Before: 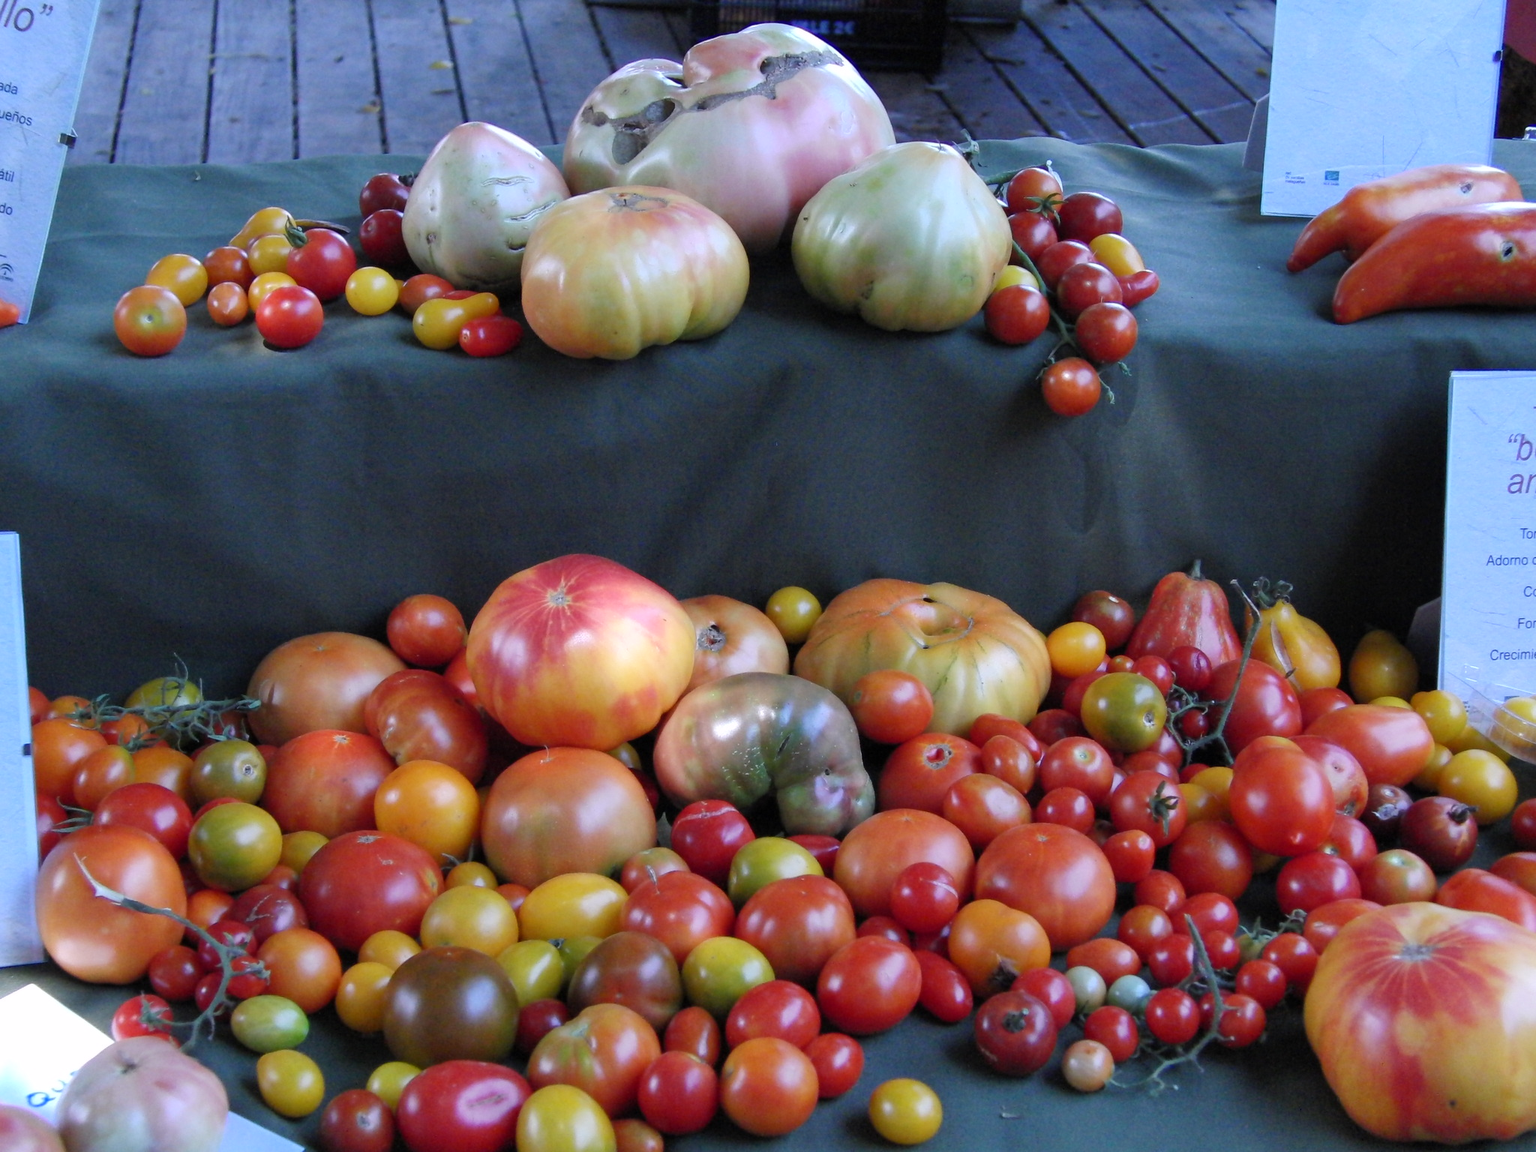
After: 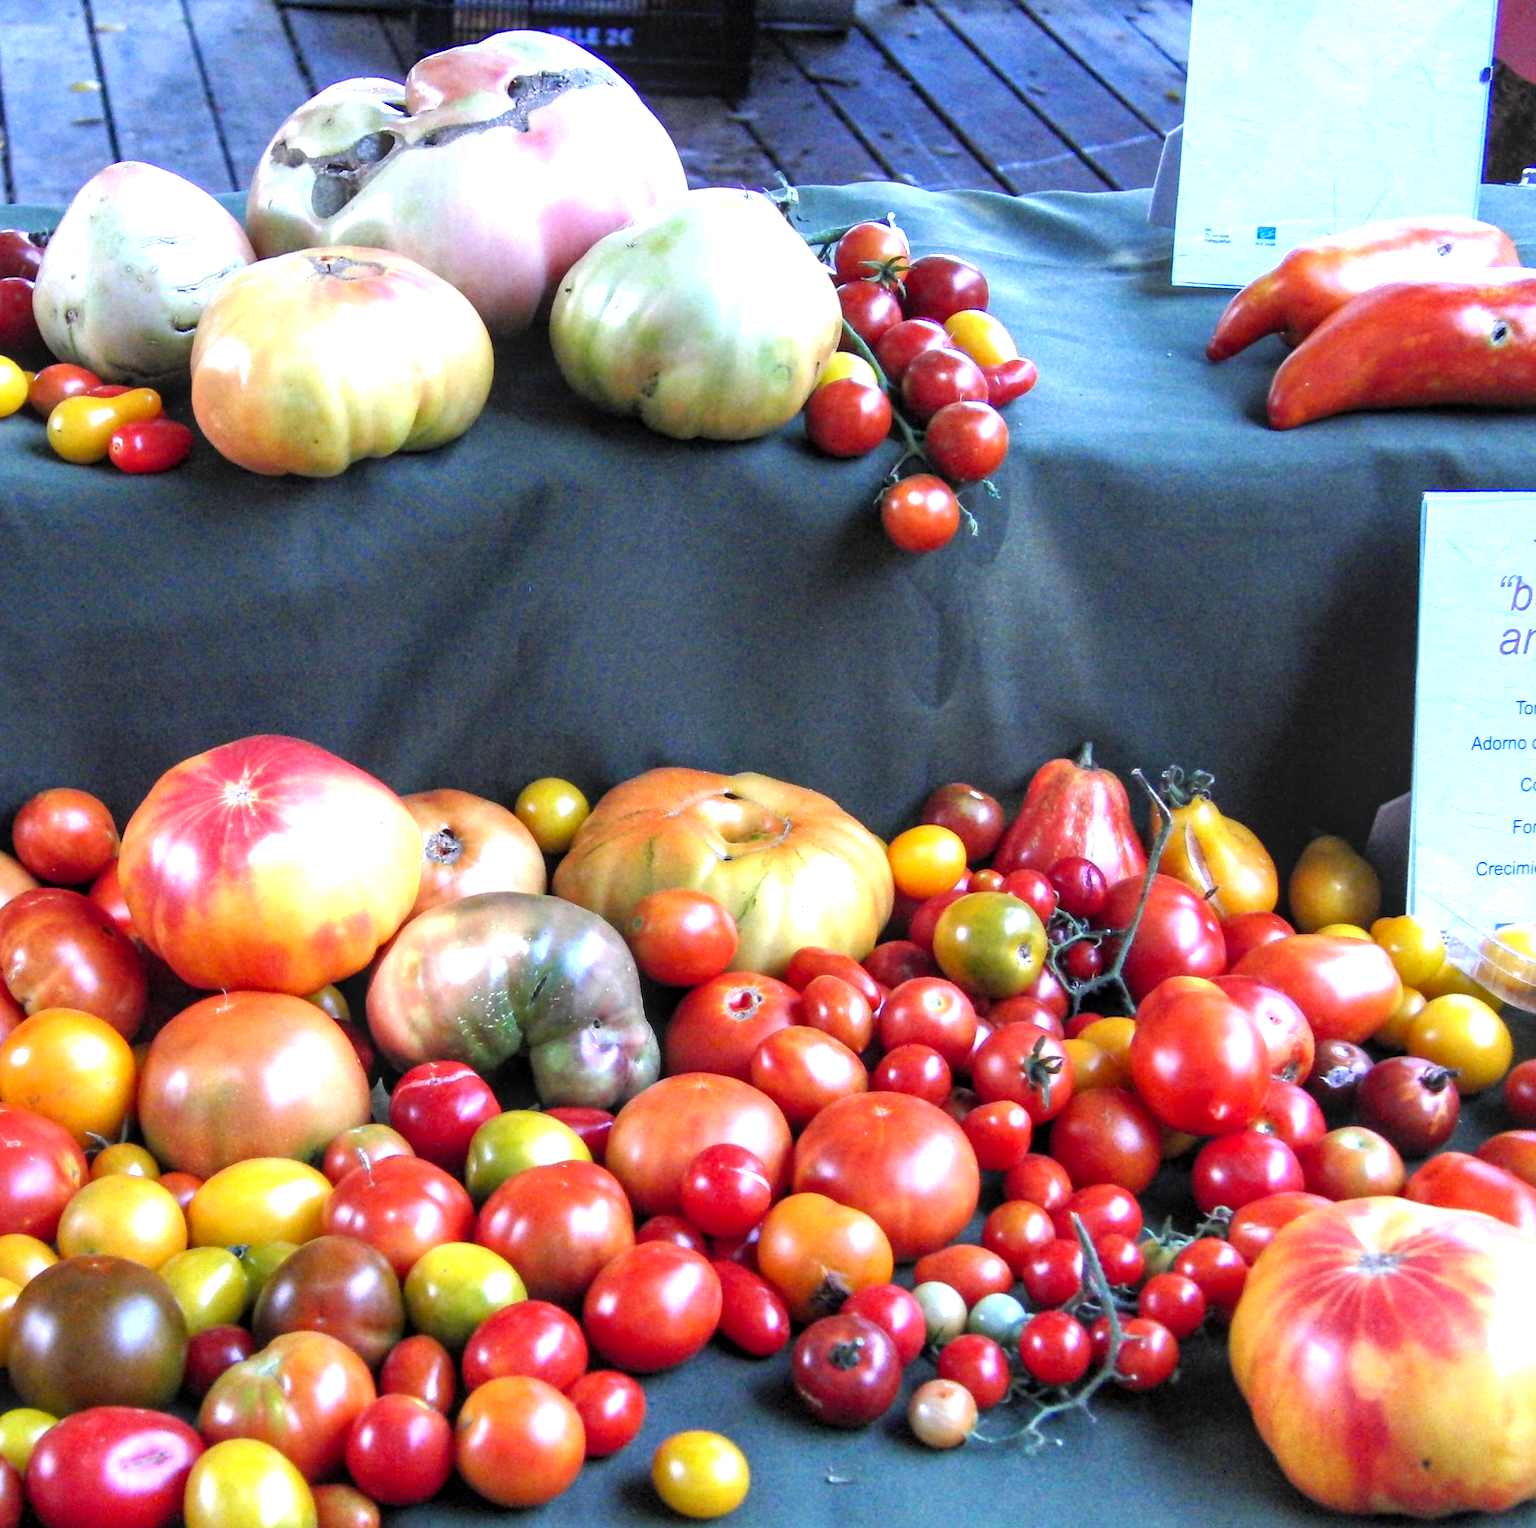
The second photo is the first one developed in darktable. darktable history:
color balance: contrast 10%
local contrast: on, module defaults
crop and rotate: left 24.6%
exposure: black level correction 0.001, exposure 1.05 EV, compensate exposure bias true, compensate highlight preservation false
